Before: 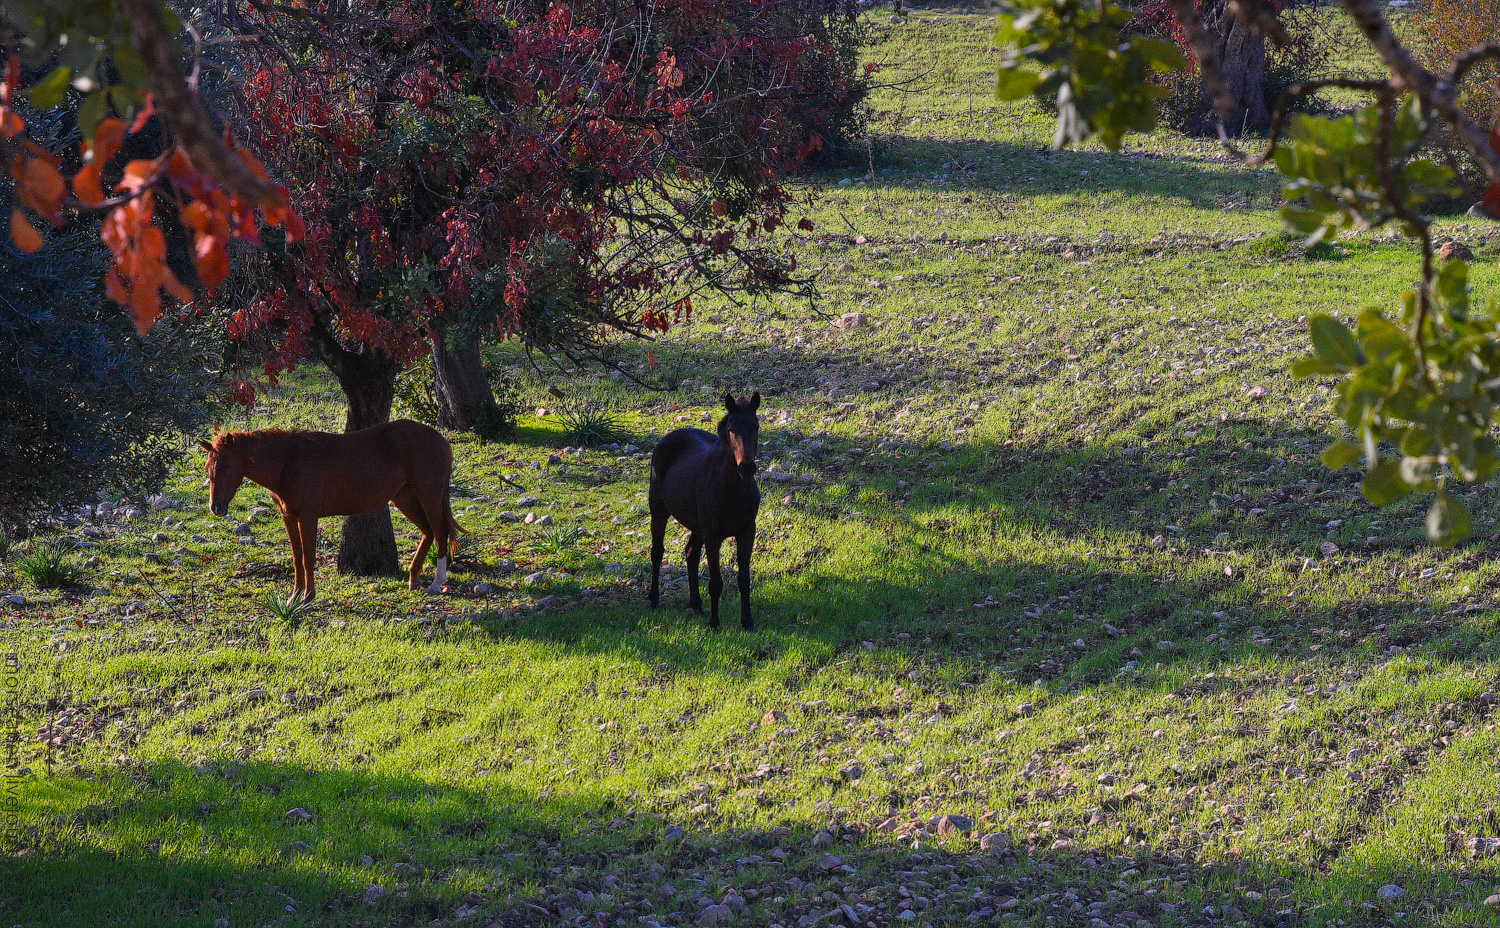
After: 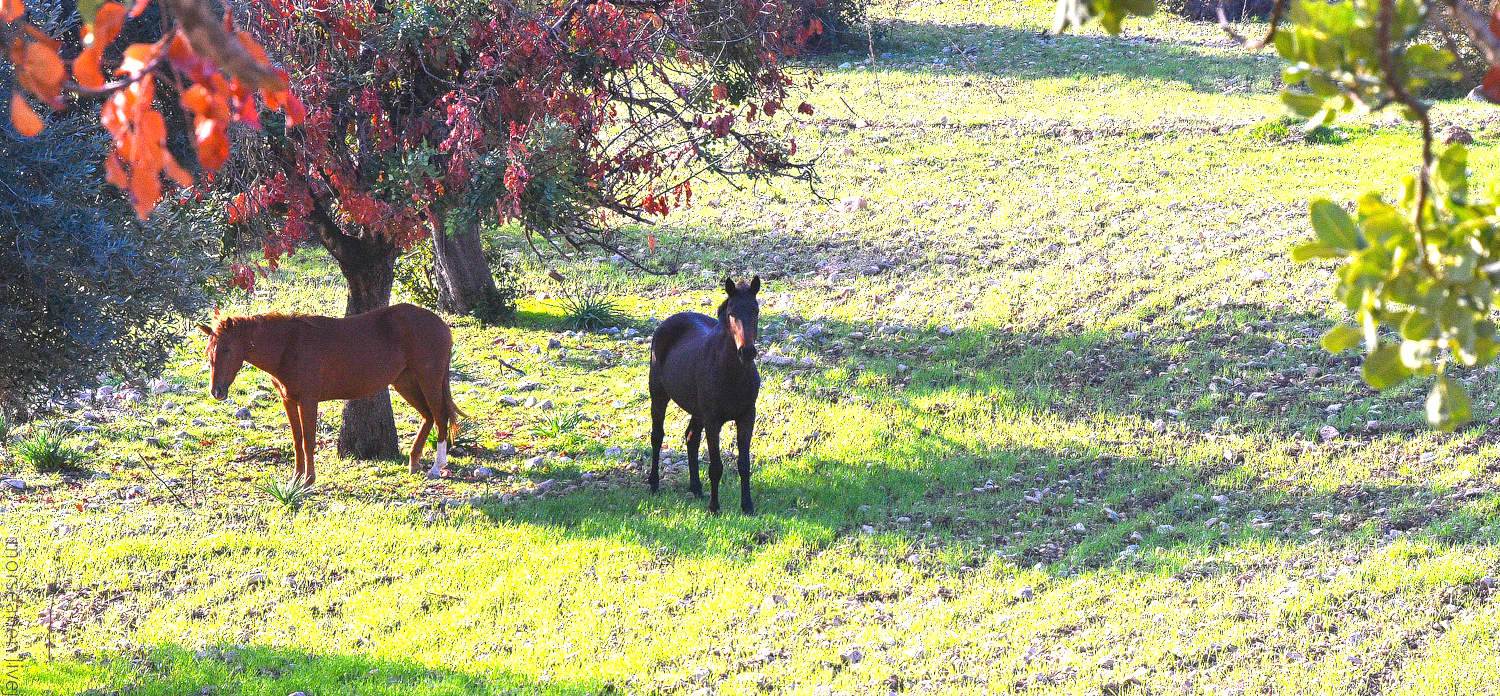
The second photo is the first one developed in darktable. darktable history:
exposure: black level correction 0, exposure 2.088 EV, compensate exposure bias true, compensate highlight preservation false
crop and rotate: top 12.5%, bottom 12.5%
rgb curve: mode RGB, independent channels
